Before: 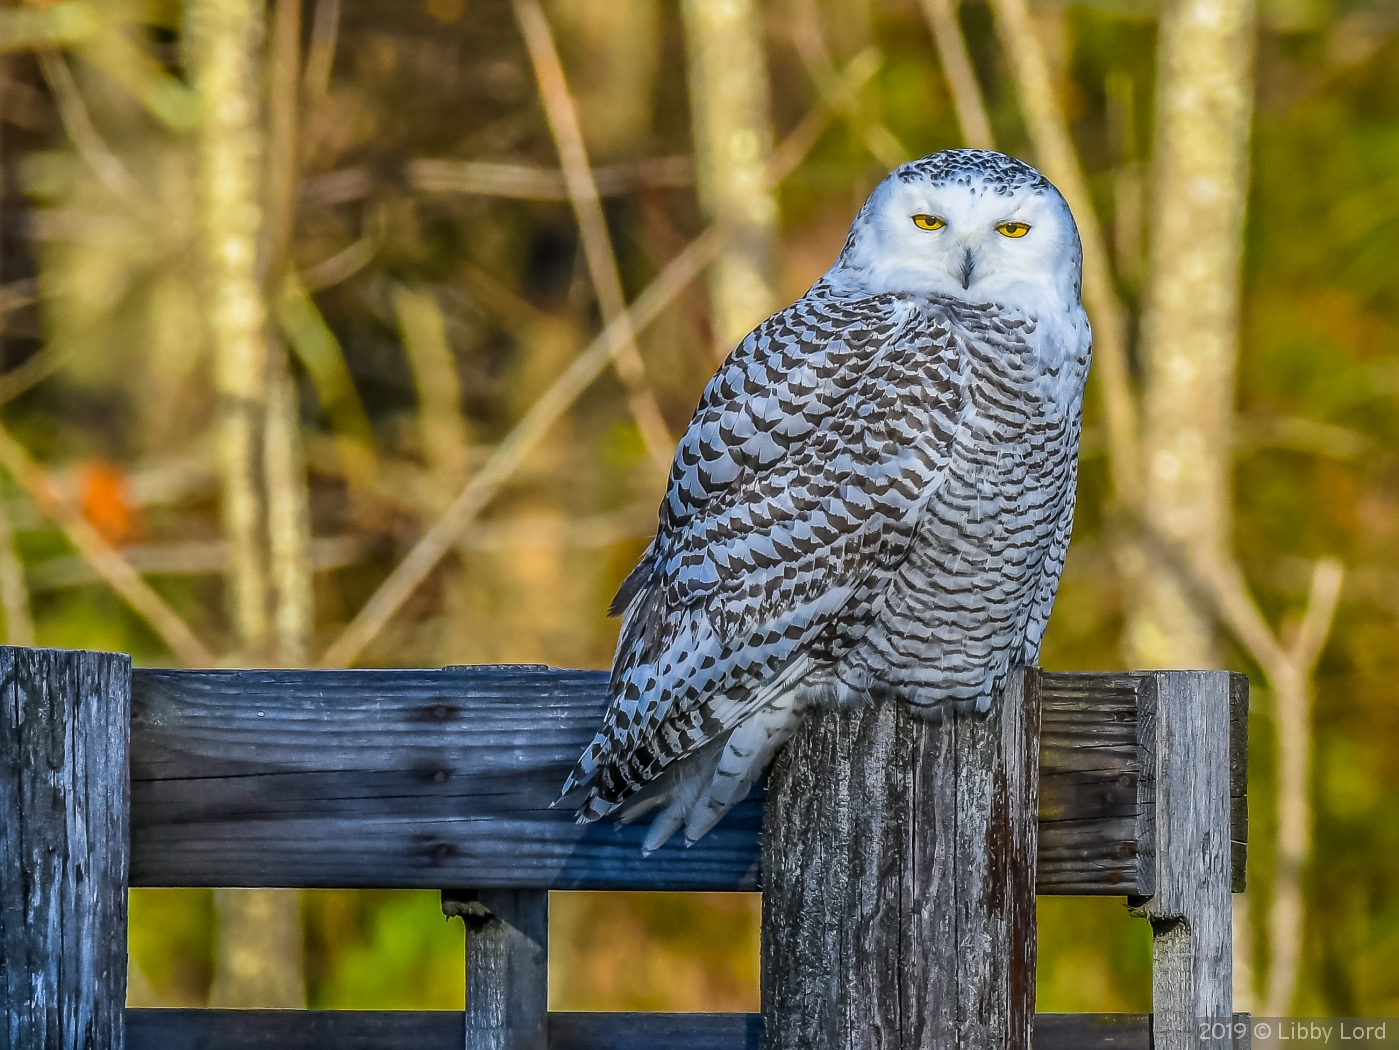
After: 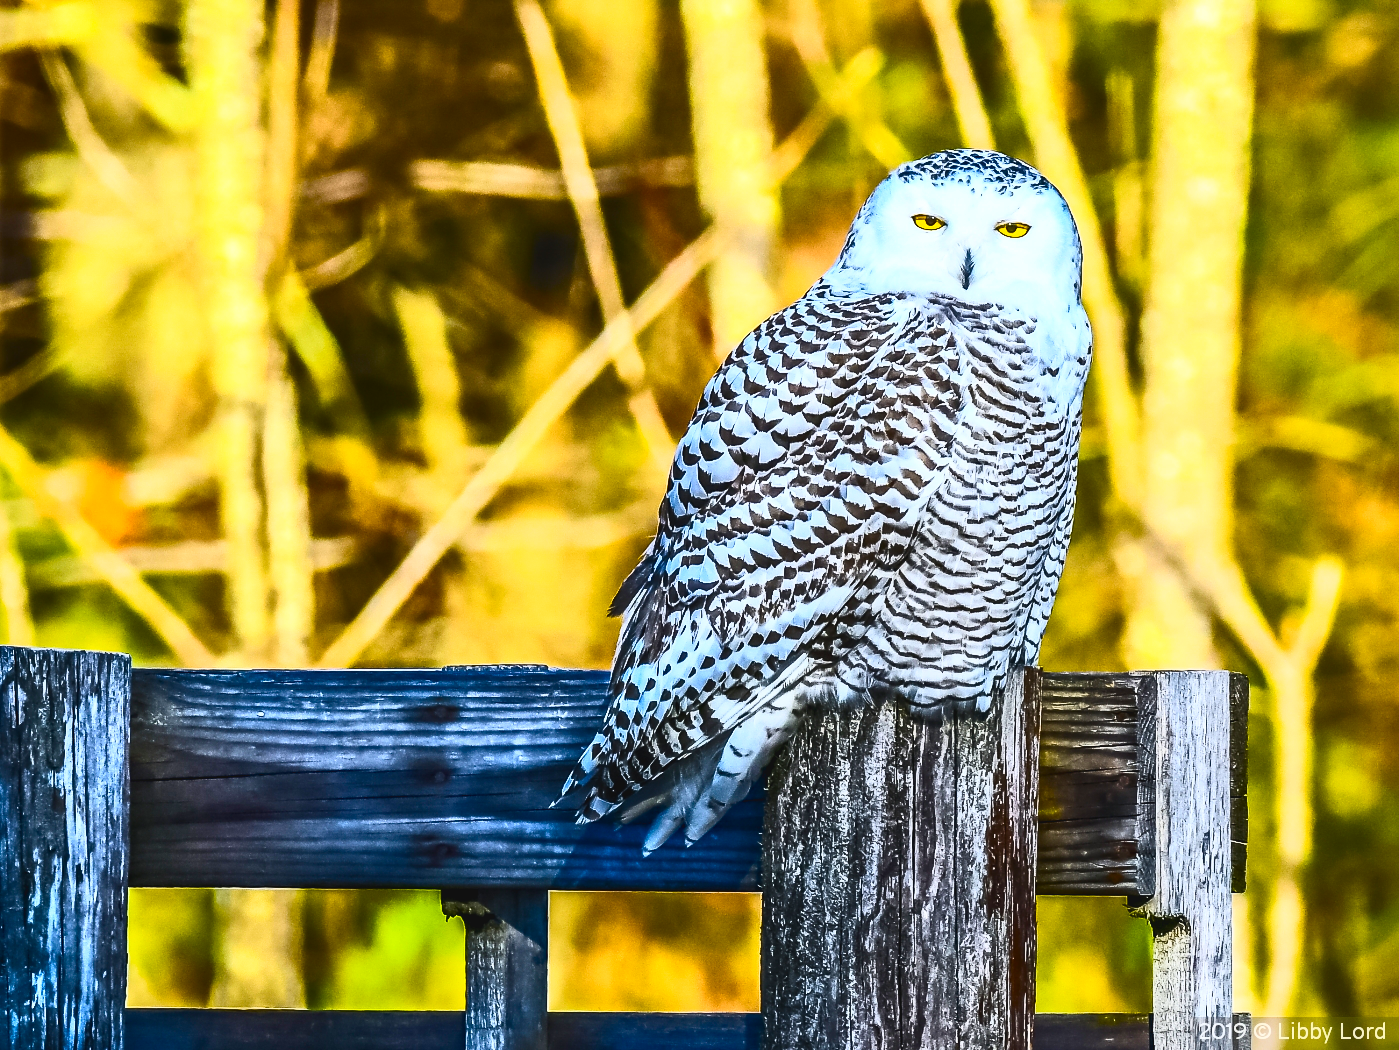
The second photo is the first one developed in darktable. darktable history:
color balance rgb: shadows lift › hue 87.32°, global offset › luminance 0.497%, linear chroma grading › global chroma 16.258%, perceptual saturation grading › global saturation 20%, perceptual saturation grading › highlights -24.753%, perceptual saturation grading › shadows 25.091%, perceptual brilliance grading › highlights 6.506%, perceptual brilliance grading › mid-tones 17.74%, perceptual brilliance grading › shadows -5.536%
contrast brightness saturation: contrast 0.607, brightness 0.35, saturation 0.139
haze removal: compatibility mode true, adaptive false
